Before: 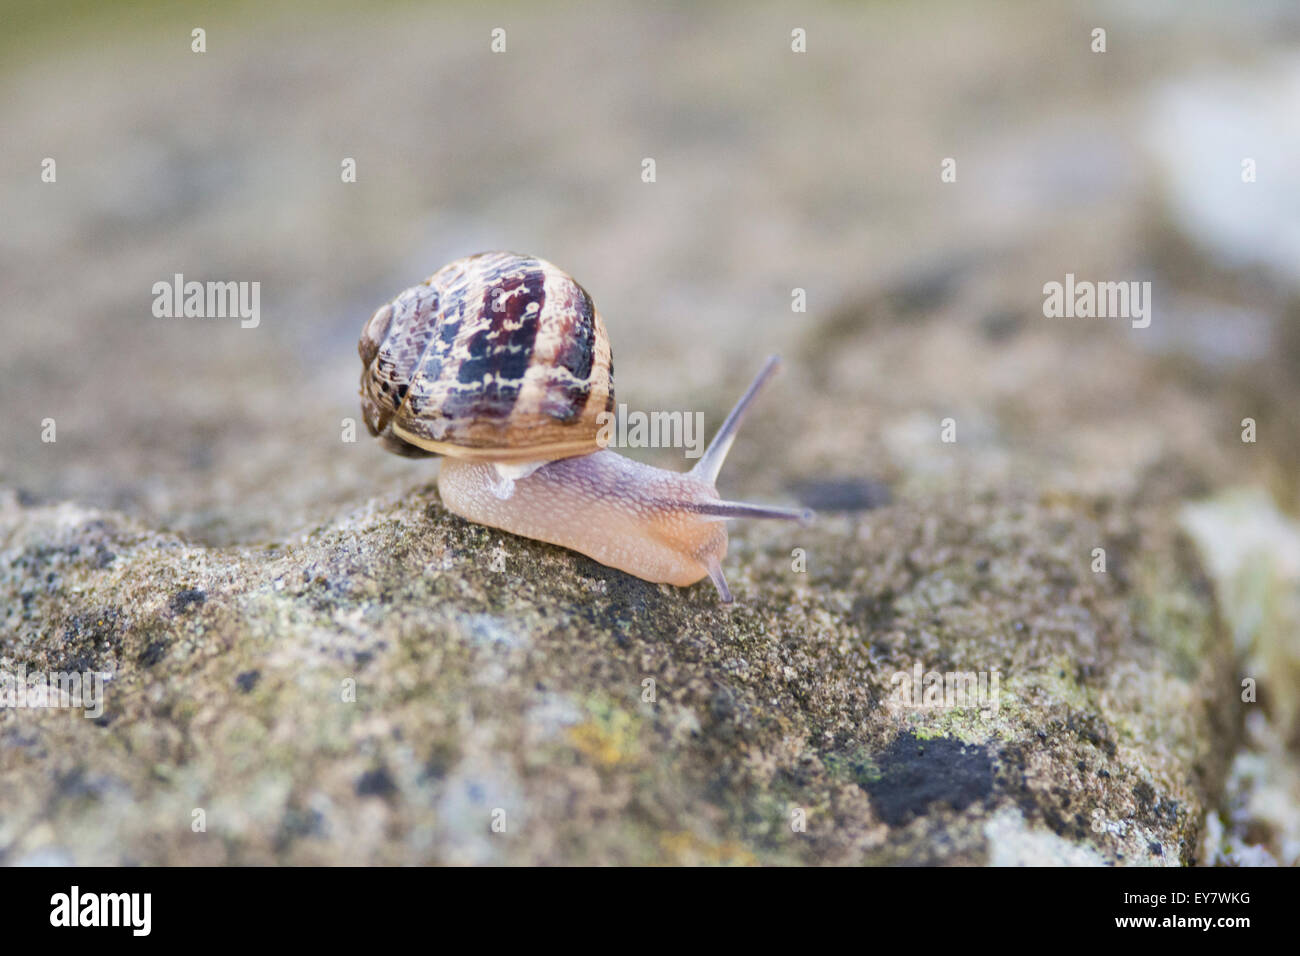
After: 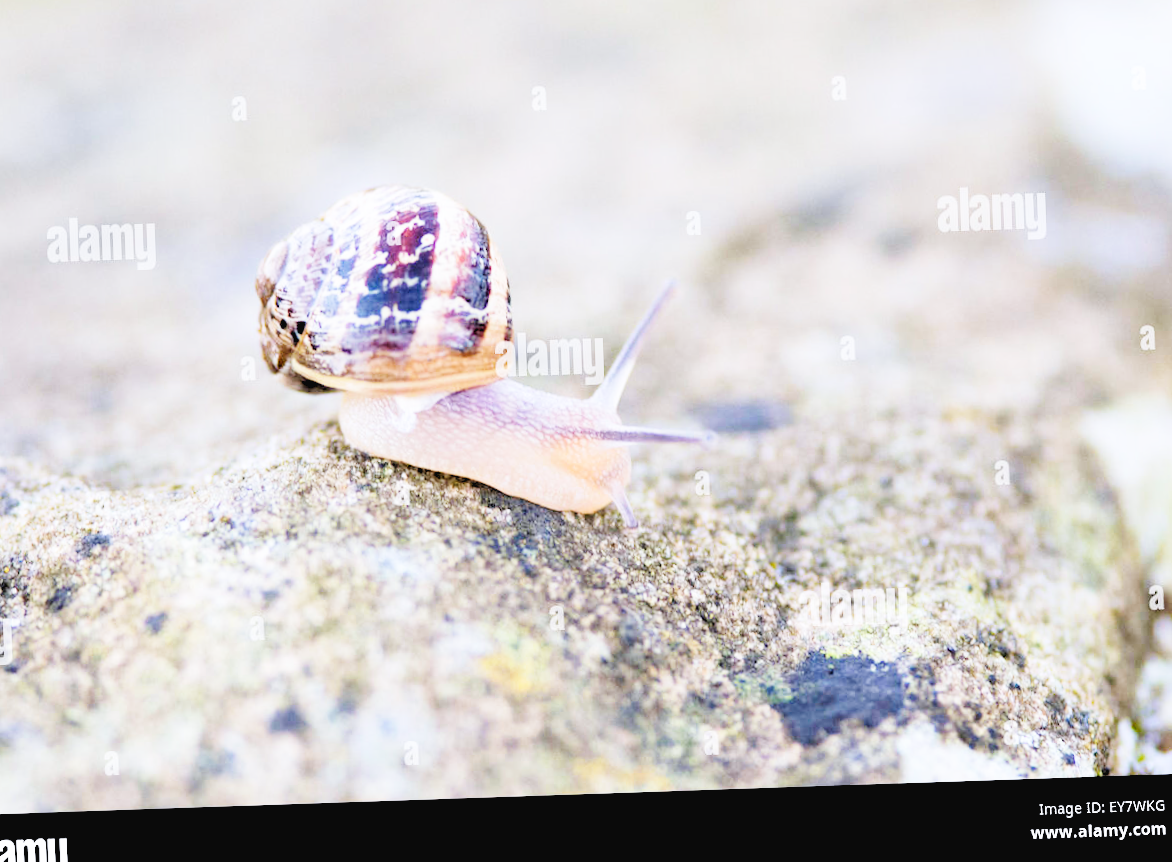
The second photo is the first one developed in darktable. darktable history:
base curve: curves: ch0 [(0, 0.003) (0.001, 0.002) (0.006, 0.004) (0.02, 0.022) (0.048, 0.086) (0.094, 0.234) (0.162, 0.431) (0.258, 0.629) (0.385, 0.8) (0.548, 0.918) (0.751, 0.988) (1, 1)], preserve colors none
white balance: red 0.984, blue 1.059
levels: levels [0, 0.498, 1]
crop and rotate: angle 1.96°, left 5.673%, top 5.673%
rgb levels: preserve colors sum RGB, levels [[0.038, 0.433, 0.934], [0, 0.5, 1], [0, 0.5, 1]]
